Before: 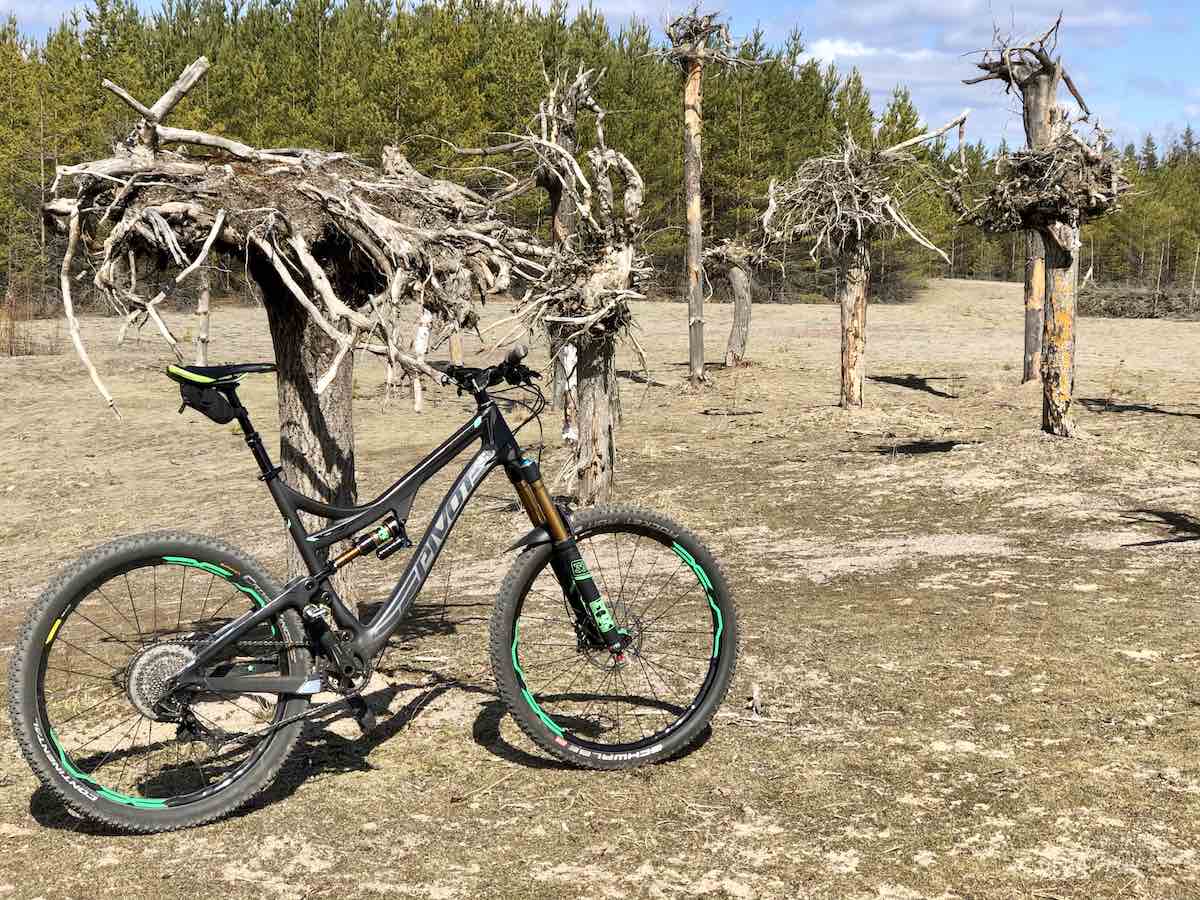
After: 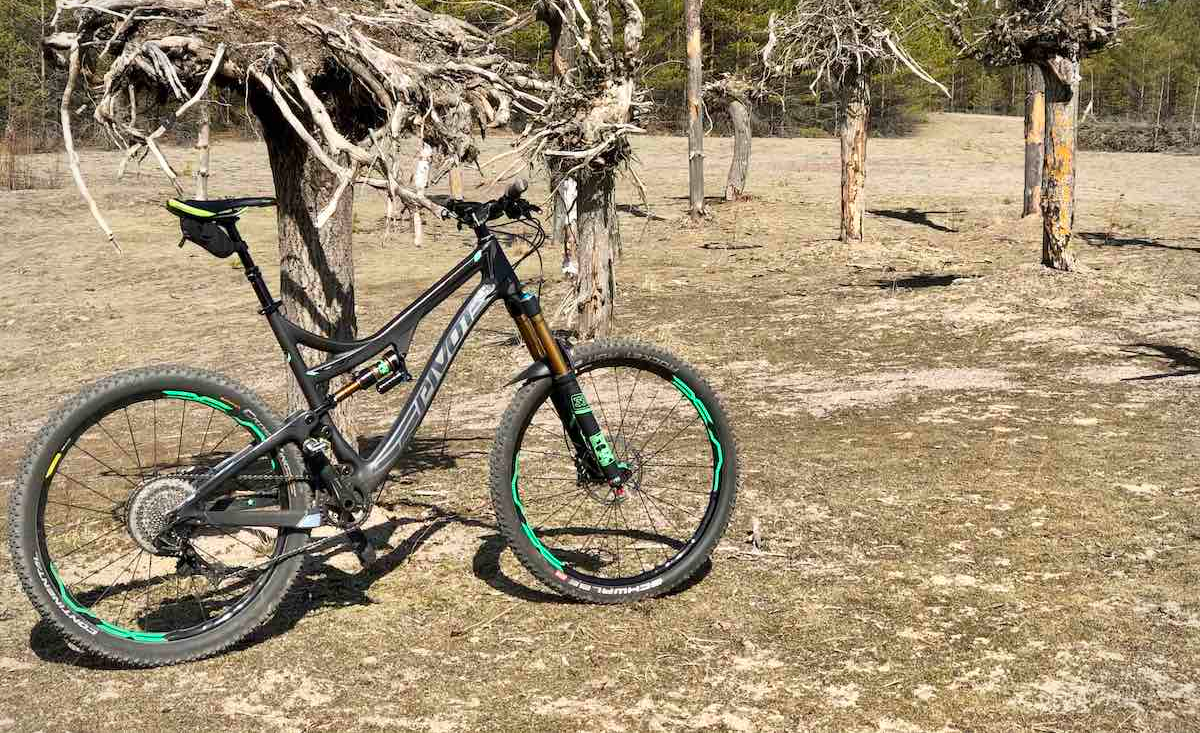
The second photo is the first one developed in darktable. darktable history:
vignetting: brightness -0.193, saturation -0.298, unbound false
crop and rotate: top 18.468%
